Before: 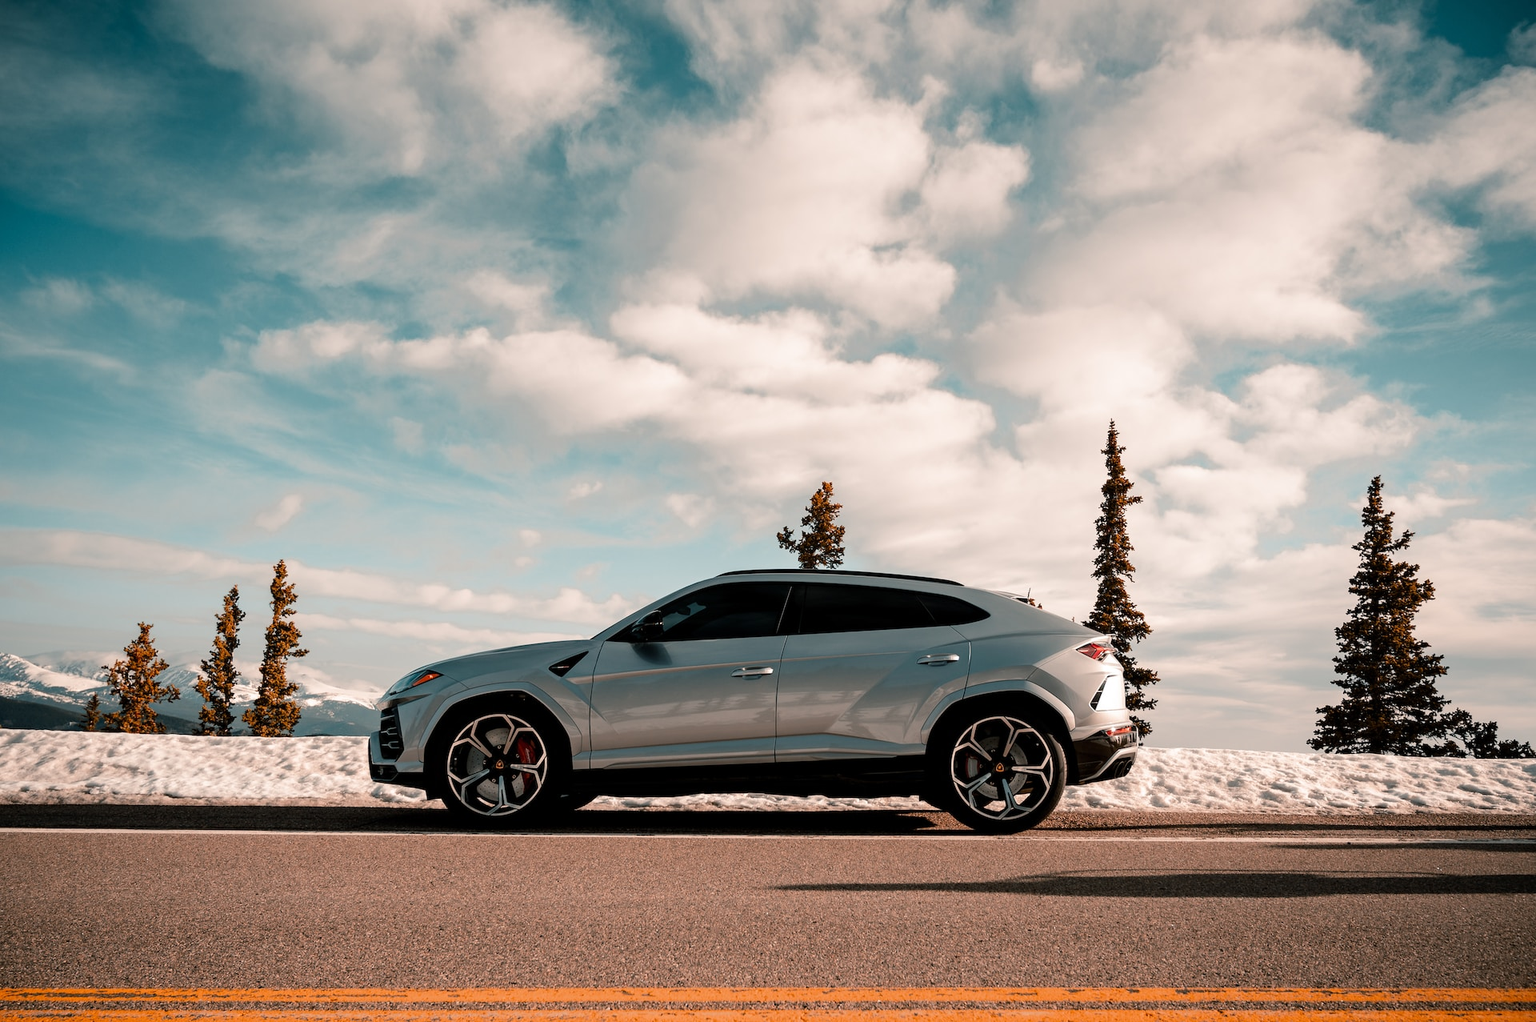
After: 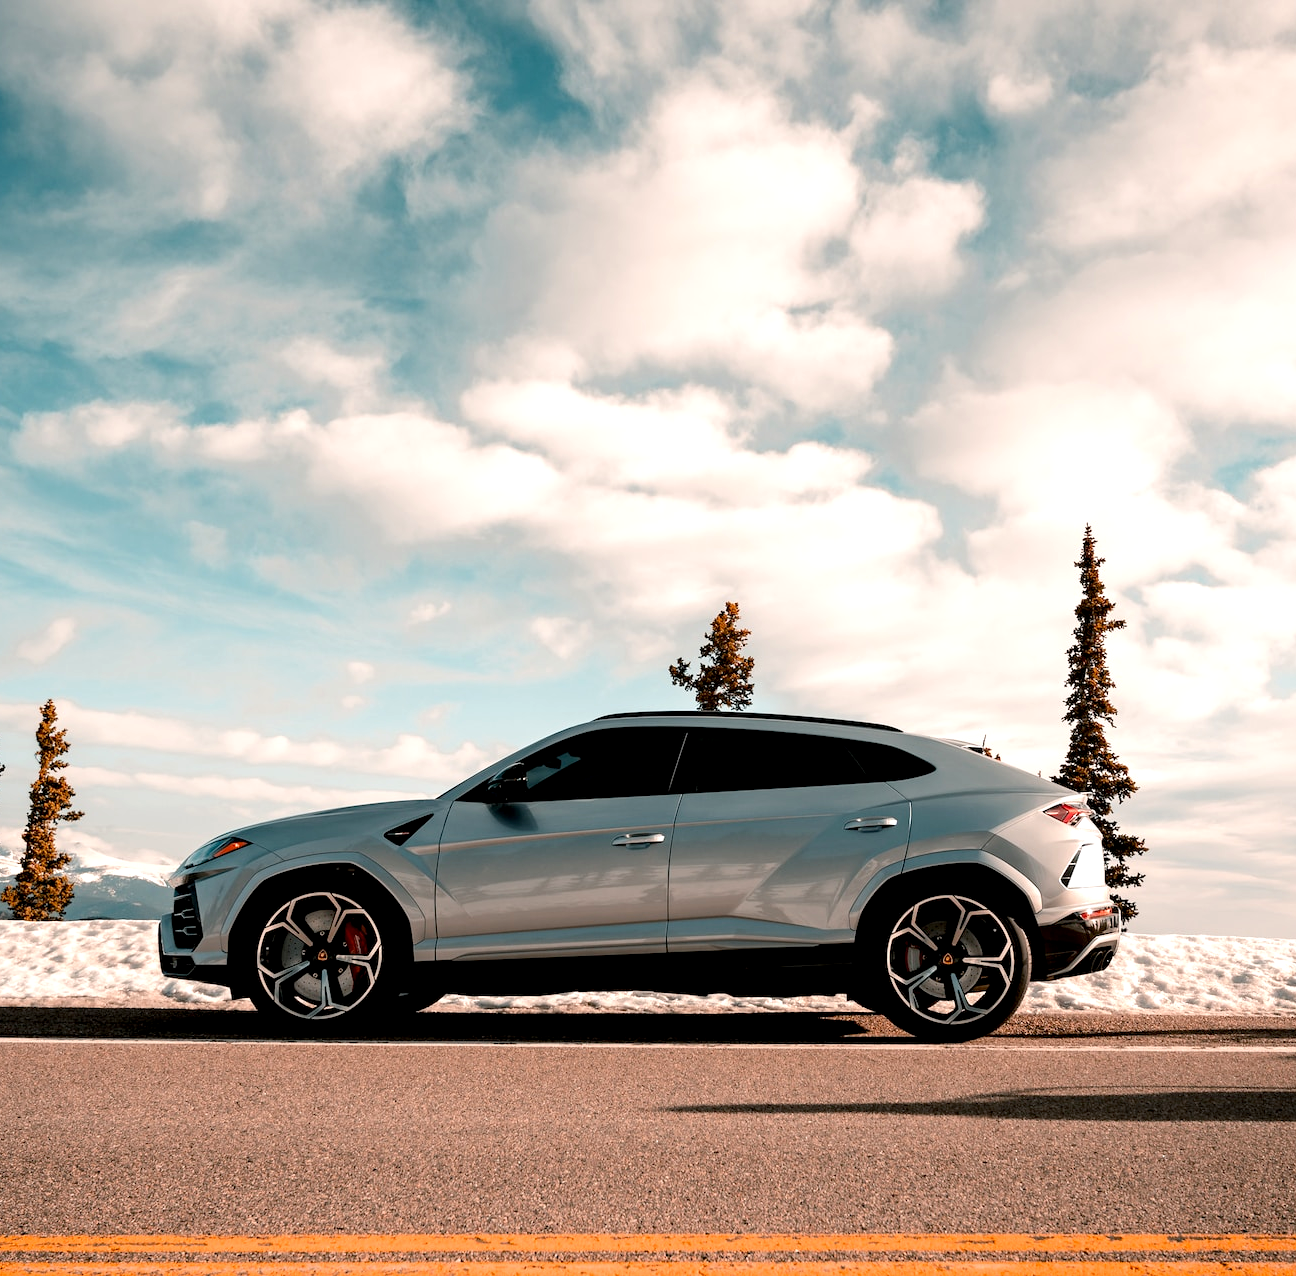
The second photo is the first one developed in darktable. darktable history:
exposure: black level correction 0.005, exposure 0.416 EV, compensate highlight preservation false
crop and rotate: left 15.766%, right 16.686%
